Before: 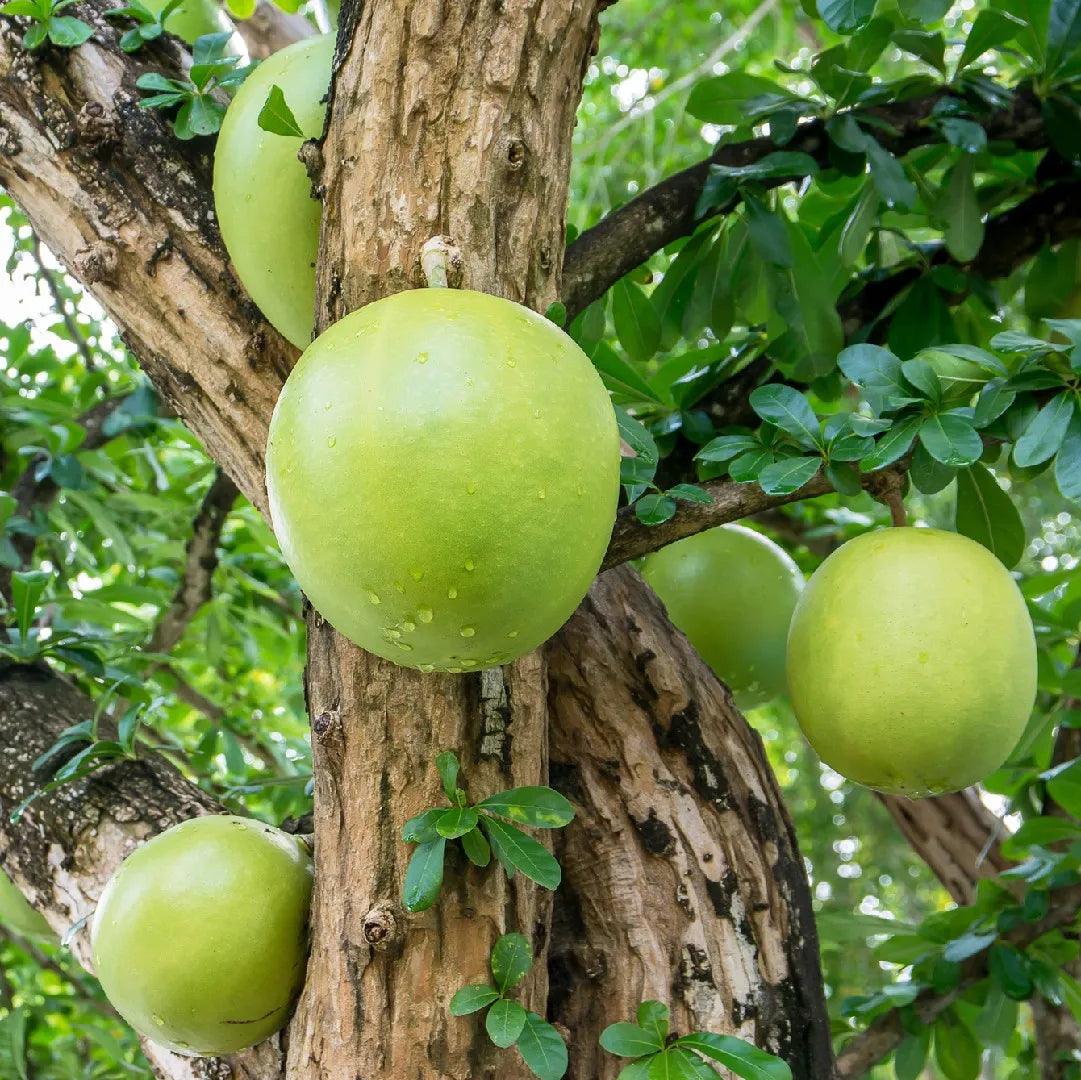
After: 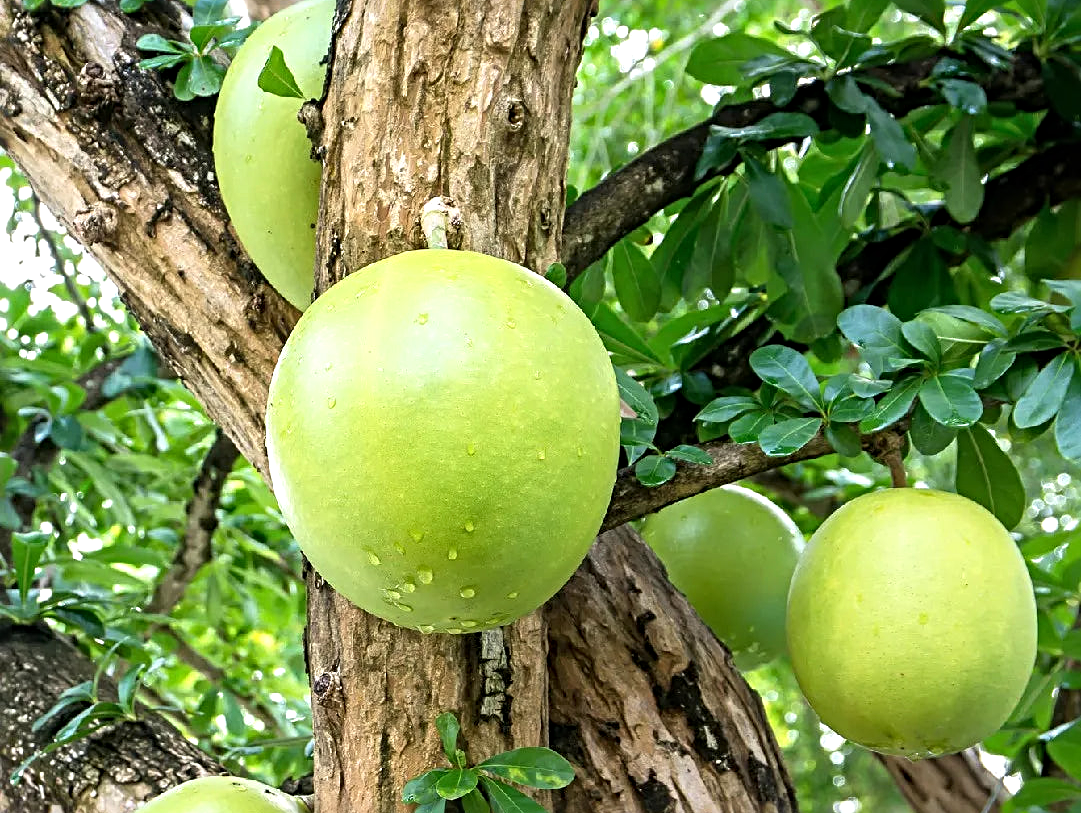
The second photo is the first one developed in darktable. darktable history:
crop: top 3.682%, bottom 20.996%
sharpen: radius 4.853
tone equalizer: -8 EV -0.391 EV, -7 EV -0.401 EV, -6 EV -0.353 EV, -5 EV -0.198 EV, -3 EV 0.236 EV, -2 EV 0.304 EV, -1 EV 0.407 EV, +0 EV 0.433 EV
